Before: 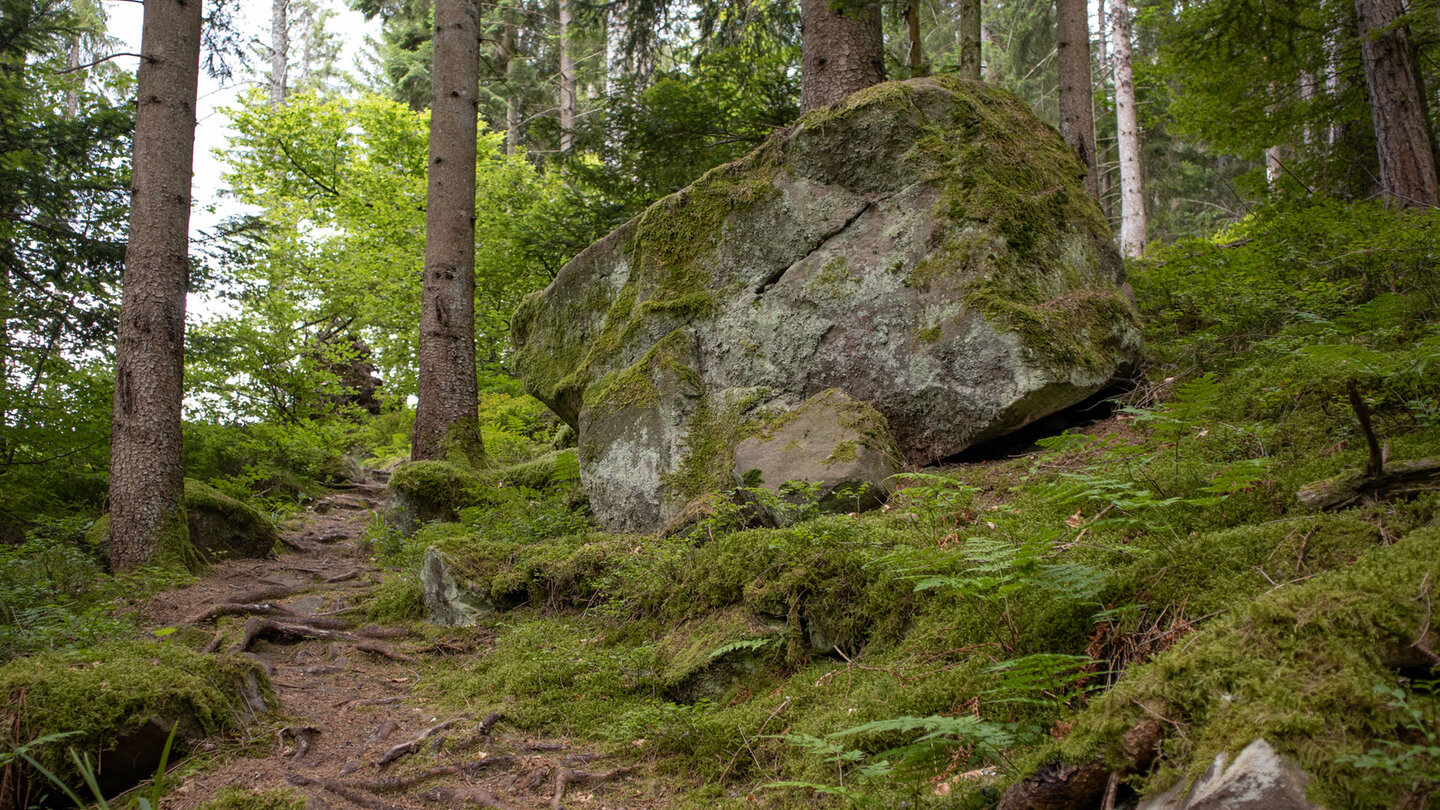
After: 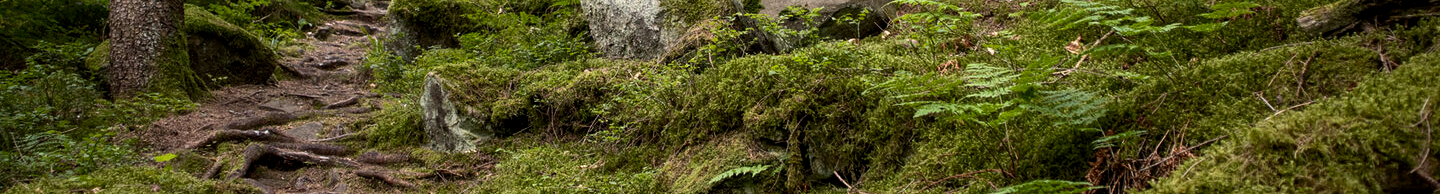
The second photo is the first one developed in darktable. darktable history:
crop and rotate: top 58.548%, bottom 17.397%
exposure: black level correction 0.005, exposure 0.002 EV, compensate highlight preservation false
tone equalizer: -8 EV -0.768 EV, -7 EV -0.667 EV, -6 EV -0.633 EV, -5 EV -0.394 EV, -3 EV 0.404 EV, -2 EV 0.6 EV, -1 EV 0.686 EV, +0 EV 0.728 EV, edges refinement/feathering 500, mask exposure compensation -1.57 EV, preserve details no
